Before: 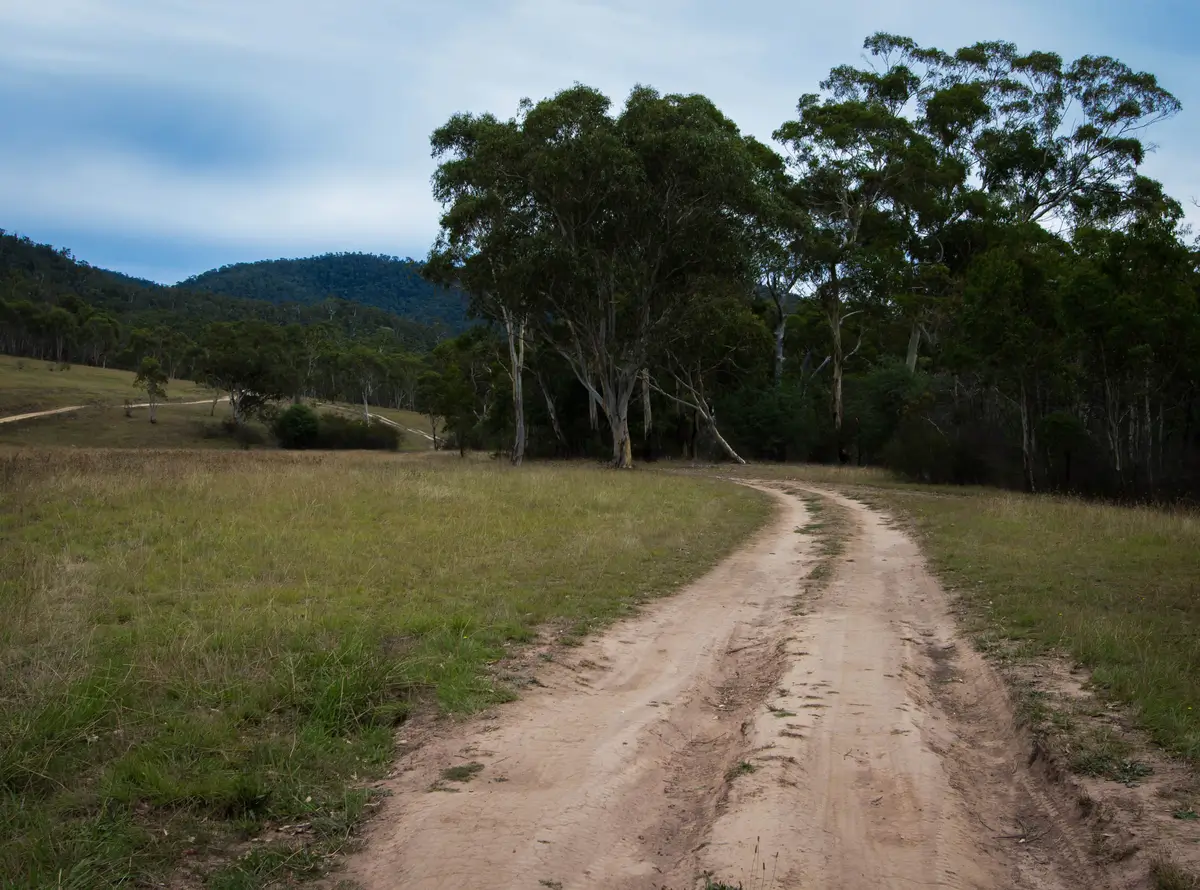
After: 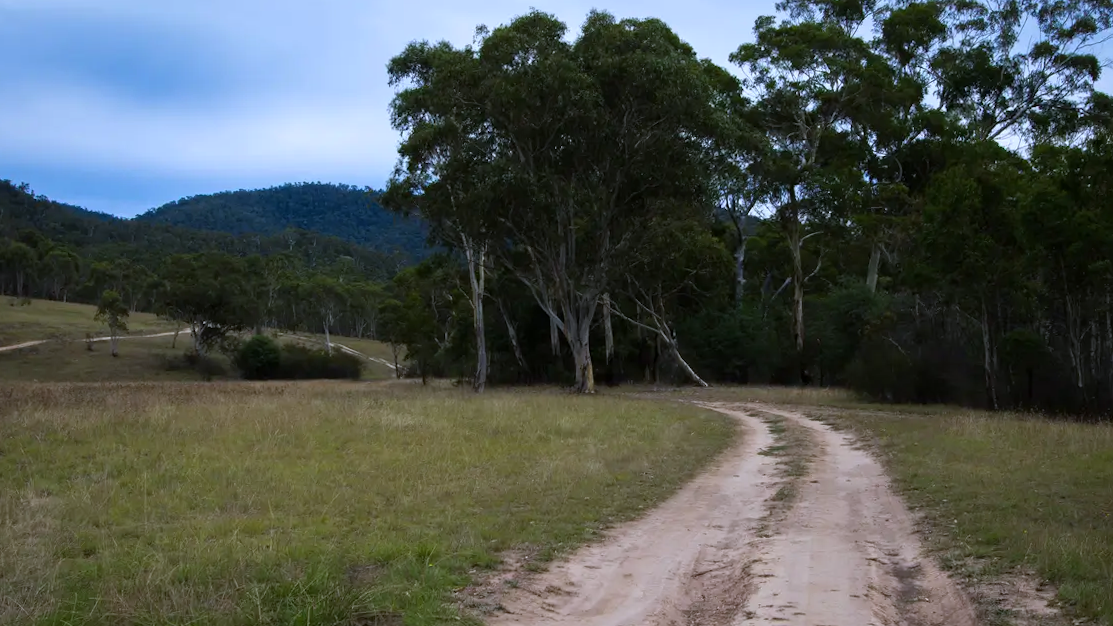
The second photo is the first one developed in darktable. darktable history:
rotate and perspective: rotation -1°, crop left 0.011, crop right 0.989, crop top 0.025, crop bottom 0.975
white balance: red 0.967, blue 1.119, emerald 0.756
crop: left 2.737%, top 7.287%, right 3.421%, bottom 20.179%
